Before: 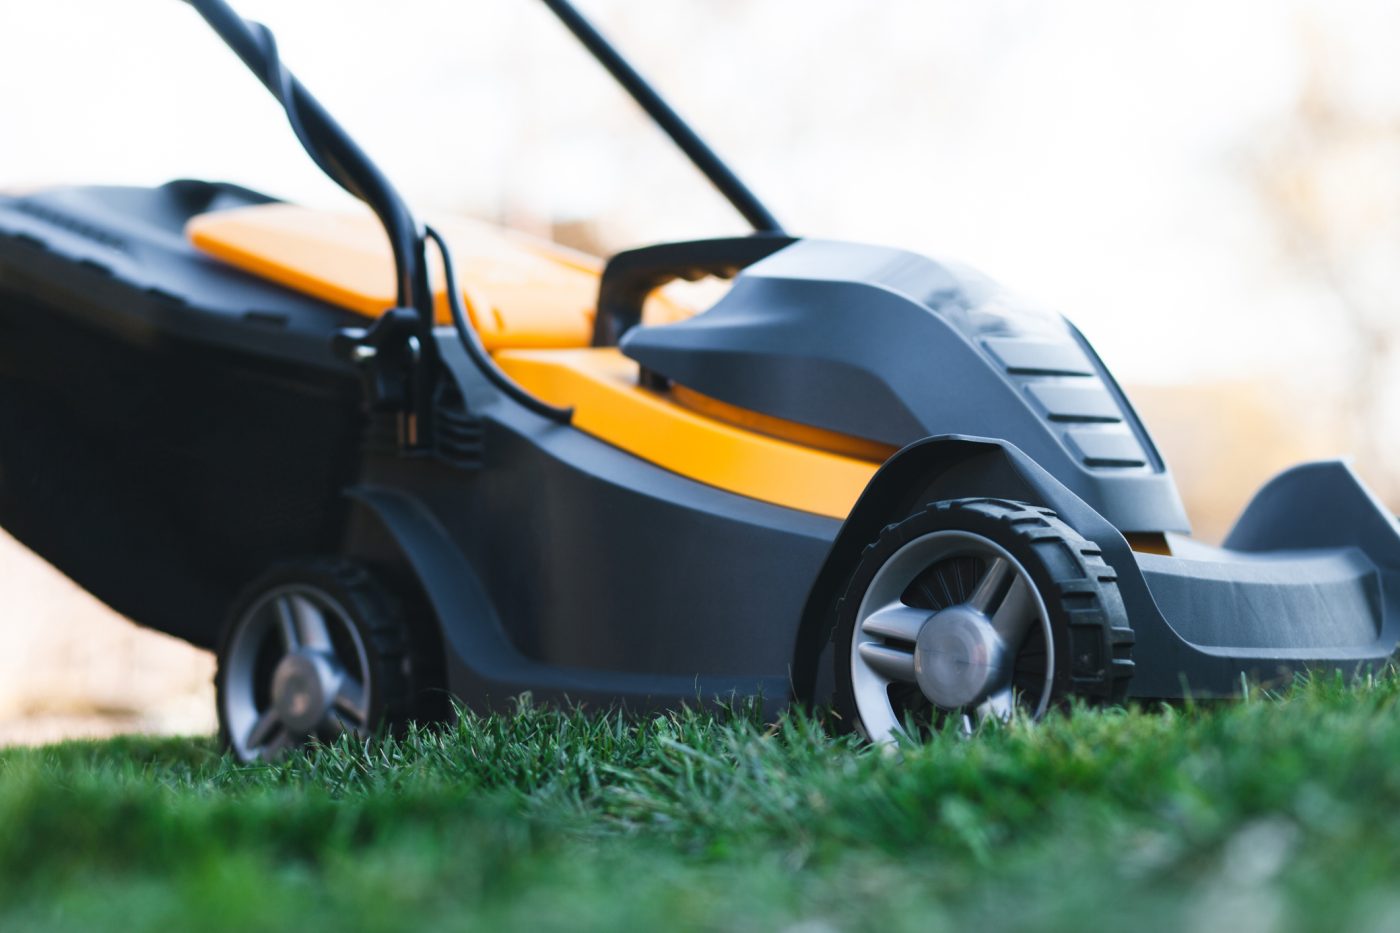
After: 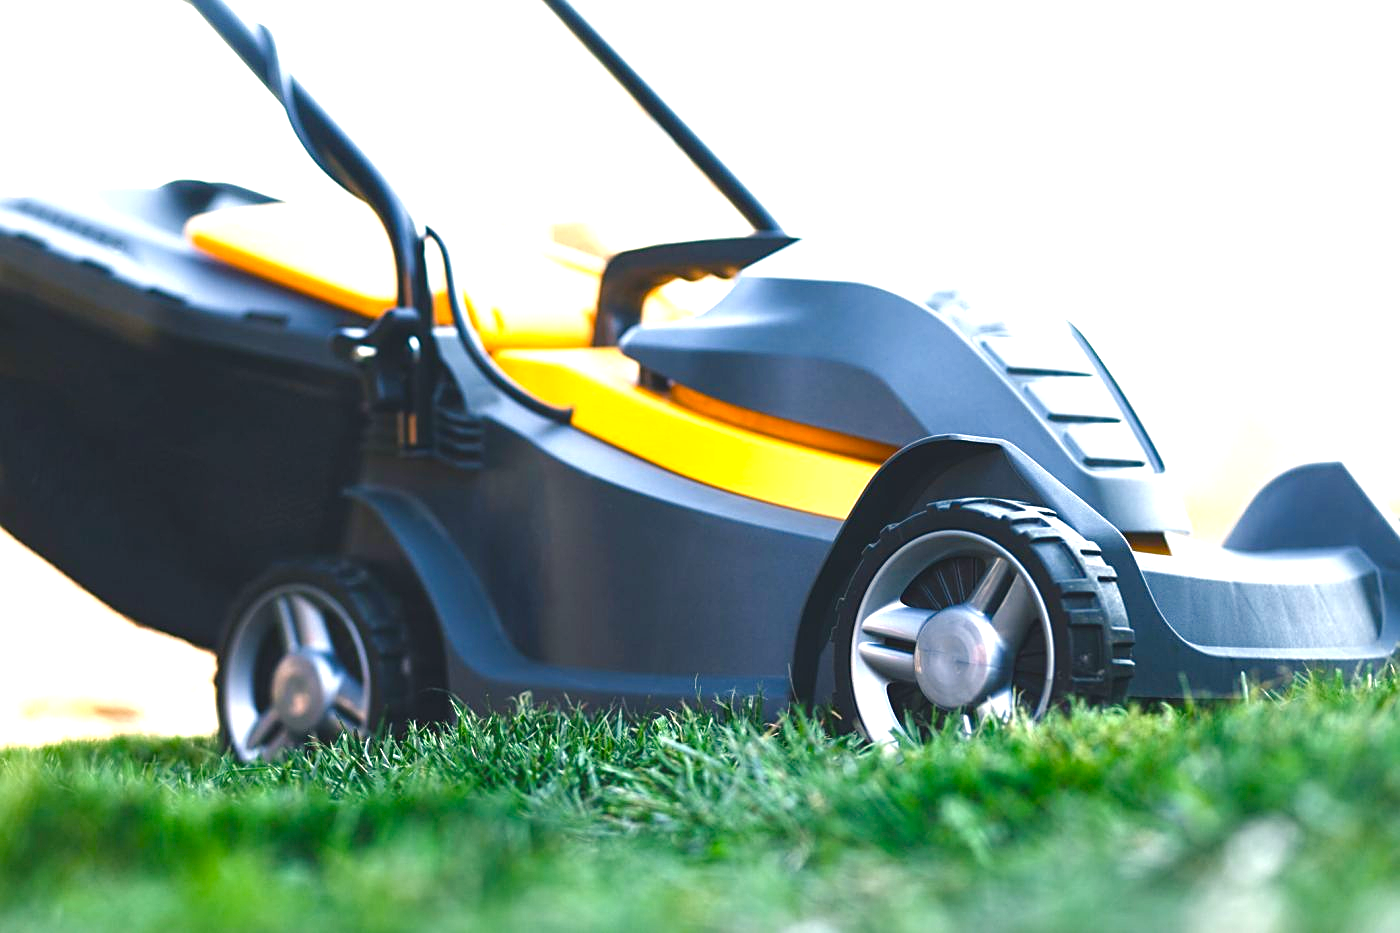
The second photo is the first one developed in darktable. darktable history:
color balance rgb: shadows lift › chroma 2%, shadows lift › hue 247.2°, power › chroma 0.3%, power › hue 25.2°, highlights gain › chroma 3%, highlights gain › hue 60°, global offset › luminance 0.75%, perceptual saturation grading › global saturation 20%, perceptual saturation grading › highlights -20%, perceptual saturation grading › shadows 30%, global vibrance 20%
exposure: black level correction 0.001, exposure 1.129 EV, compensate exposure bias true, compensate highlight preservation false
local contrast: highlights 100%, shadows 100%, detail 120%, midtone range 0.2
sharpen: on, module defaults
